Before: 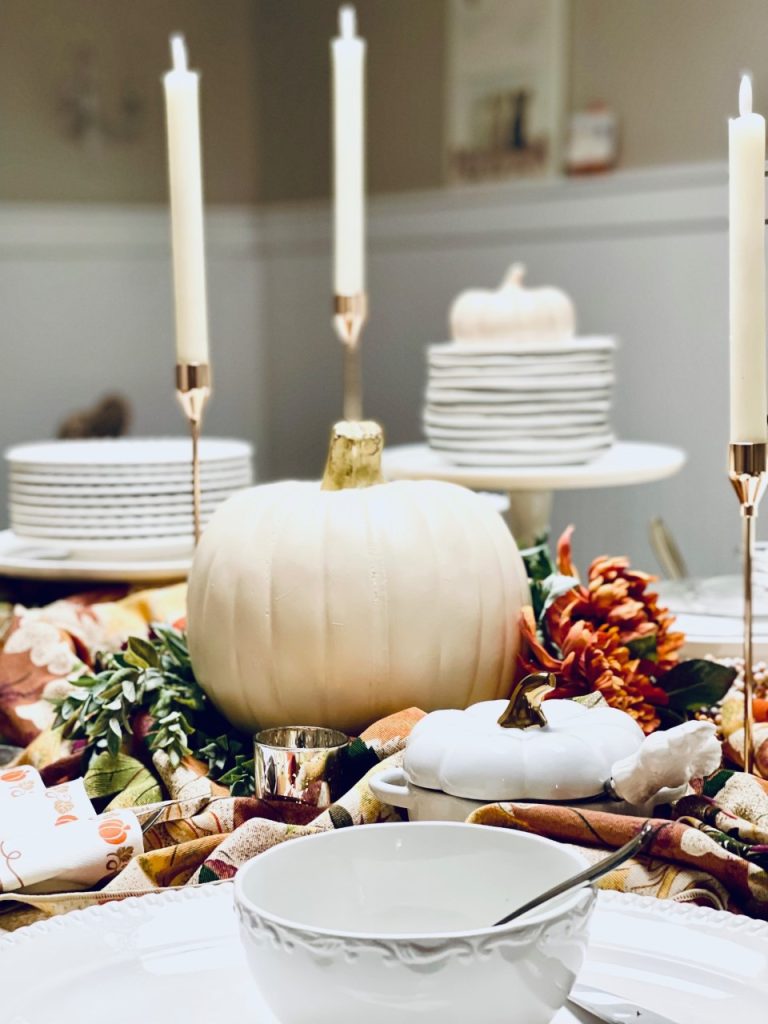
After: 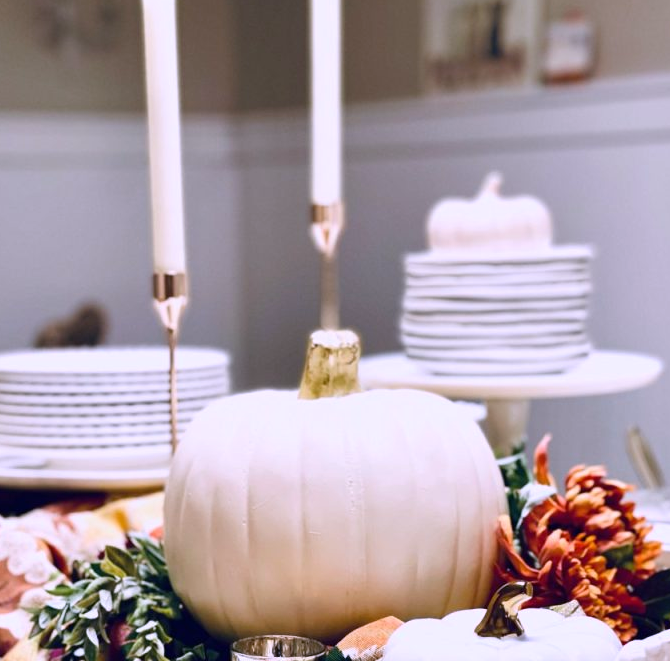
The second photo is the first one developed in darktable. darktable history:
crop: left 3.015%, top 8.969%, right 9.647%, bottom 26.457%
white balance: red 1.042, blue 1.17
